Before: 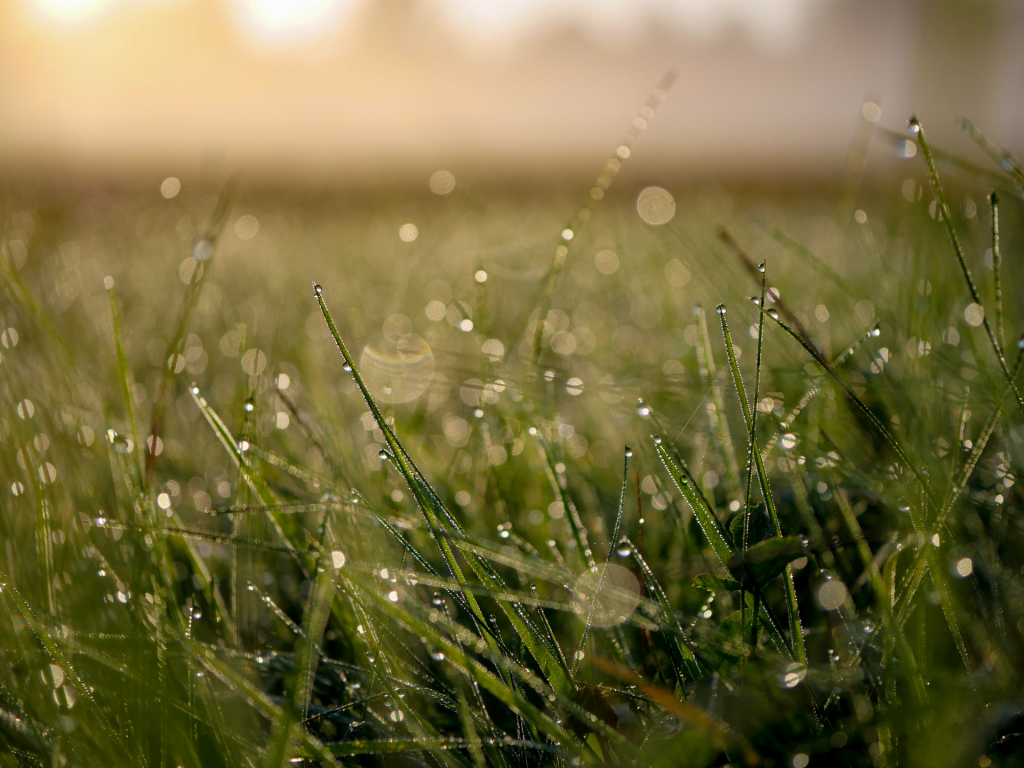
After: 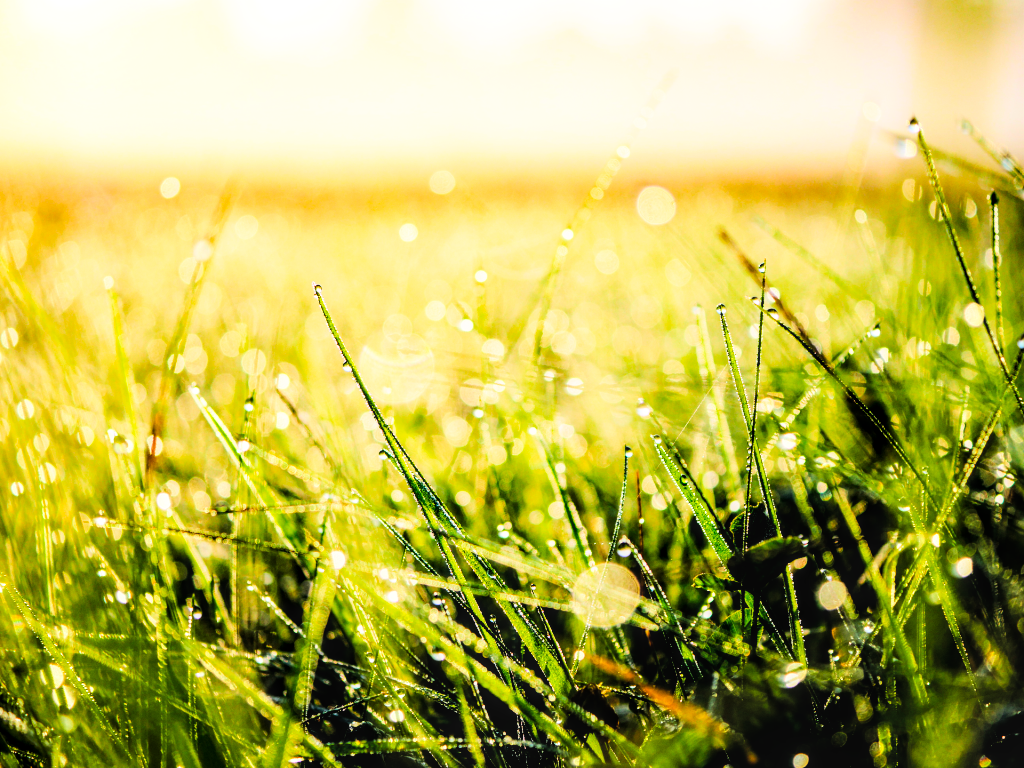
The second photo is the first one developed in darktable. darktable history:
base curve: curves: ch0 [(0, 0) (0, 0.001) (0.001, 0.001) (0.004, 0.002) (0.007, 0.004) (0.015, 0.013) (0.033, 0.045) (0.052, 0.096) (0.075, 0.17) (0.099, 0.241) (0.163, 0.42) (0.219, 0.55) (0.259, 0.616) (0.327, 0.722) (0.365, 0.765) (0.522, 0.873) (0.547, 0.881) (0.689, 0.919) (0.826, 0.952) (1, 1)], preserve colors none
tone curve: curves: ch0 [(0, 0) (0.004, 0) (0.133, 0.071) (0.325, 0.456) (0.832, 0.957) (1, 1)], color space Lab, linked channels, preserve colors none
local contrast: on, module defaults
